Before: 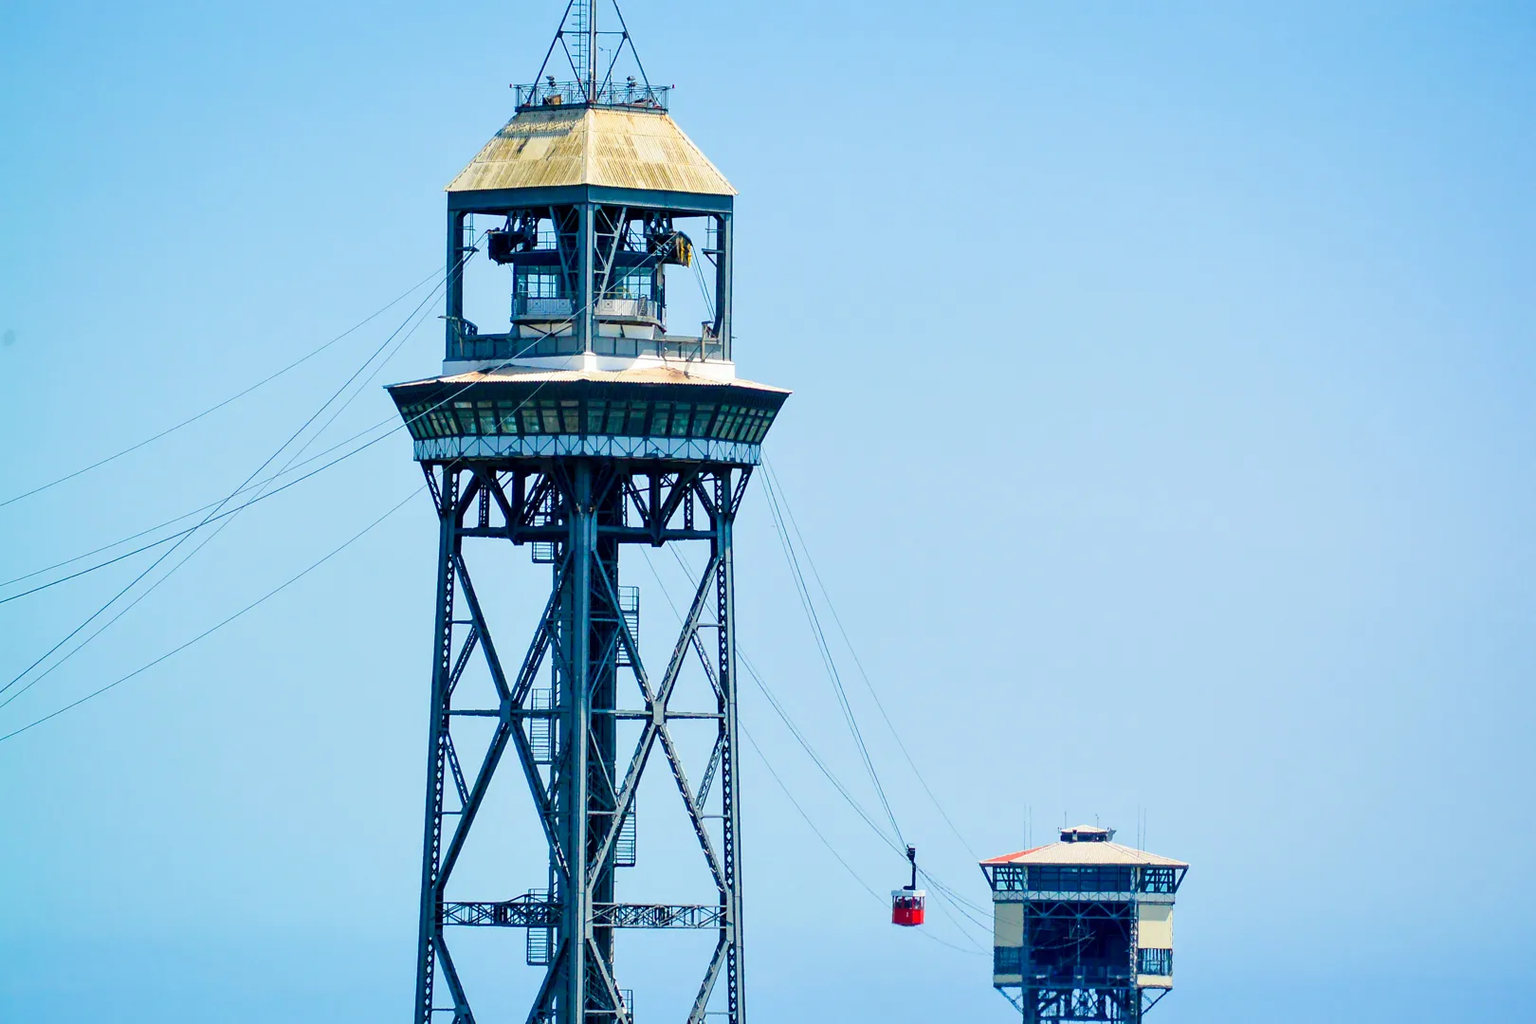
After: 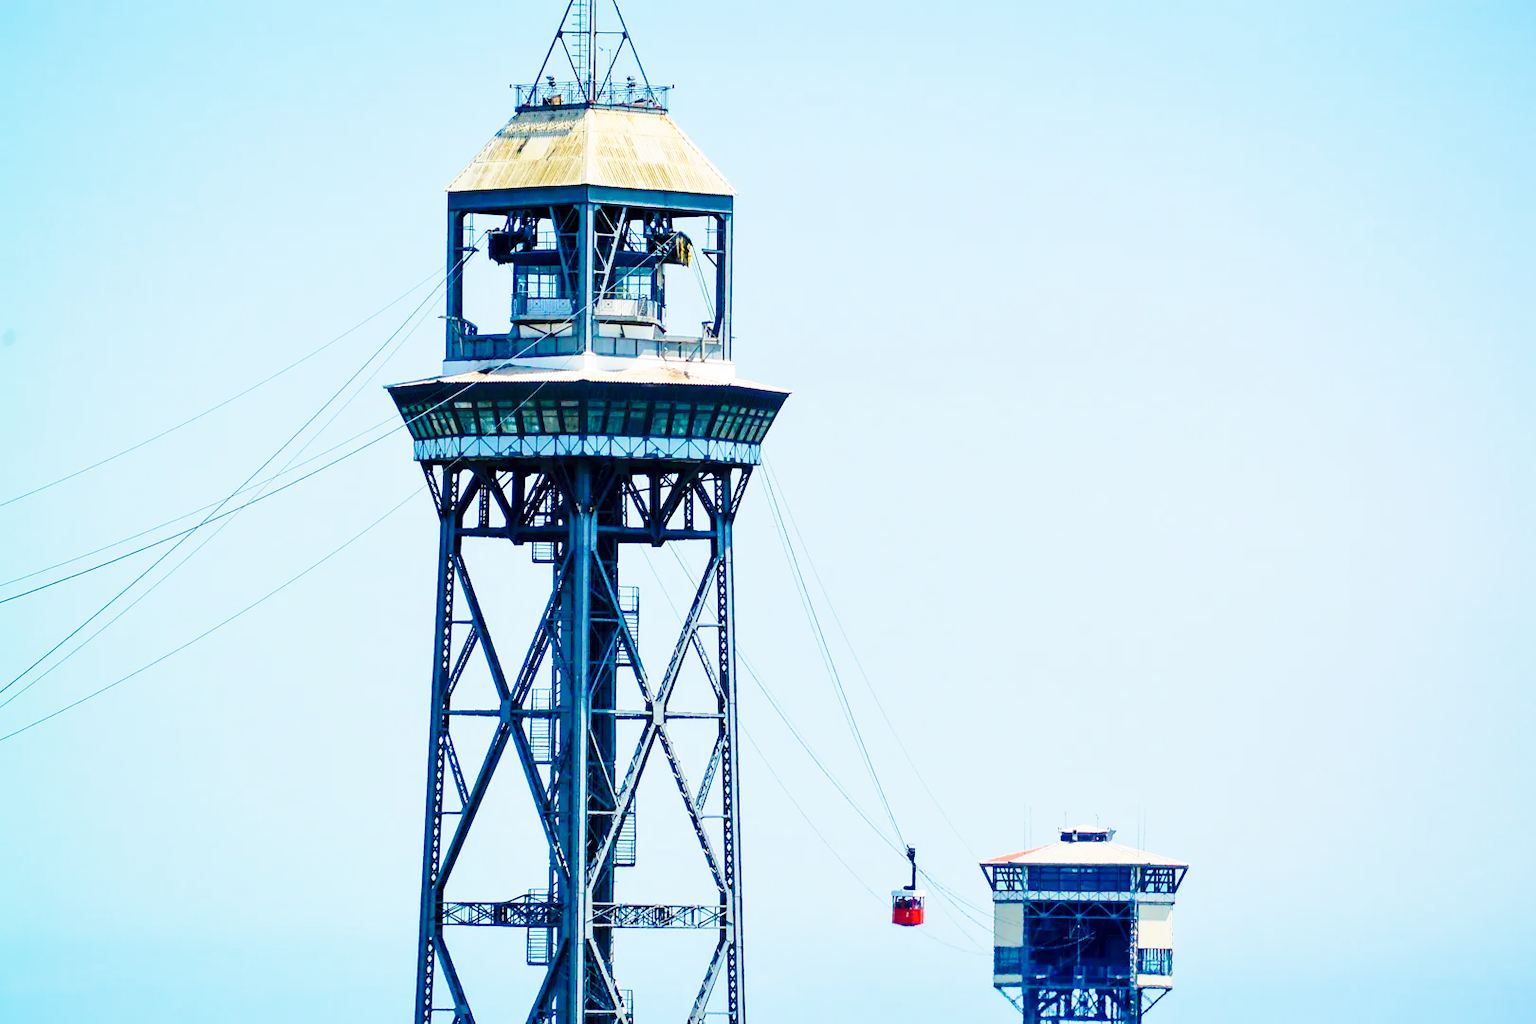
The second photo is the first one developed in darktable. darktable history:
base curve: curves: ch0 [(0, 0) (0.028, 0.03) (0.121, 0.232) (0.46, 0.748) (0.859, 0.968) (1, 1)], preserve colors none
color balance: mode lift, gamma, gain (sRGB)
